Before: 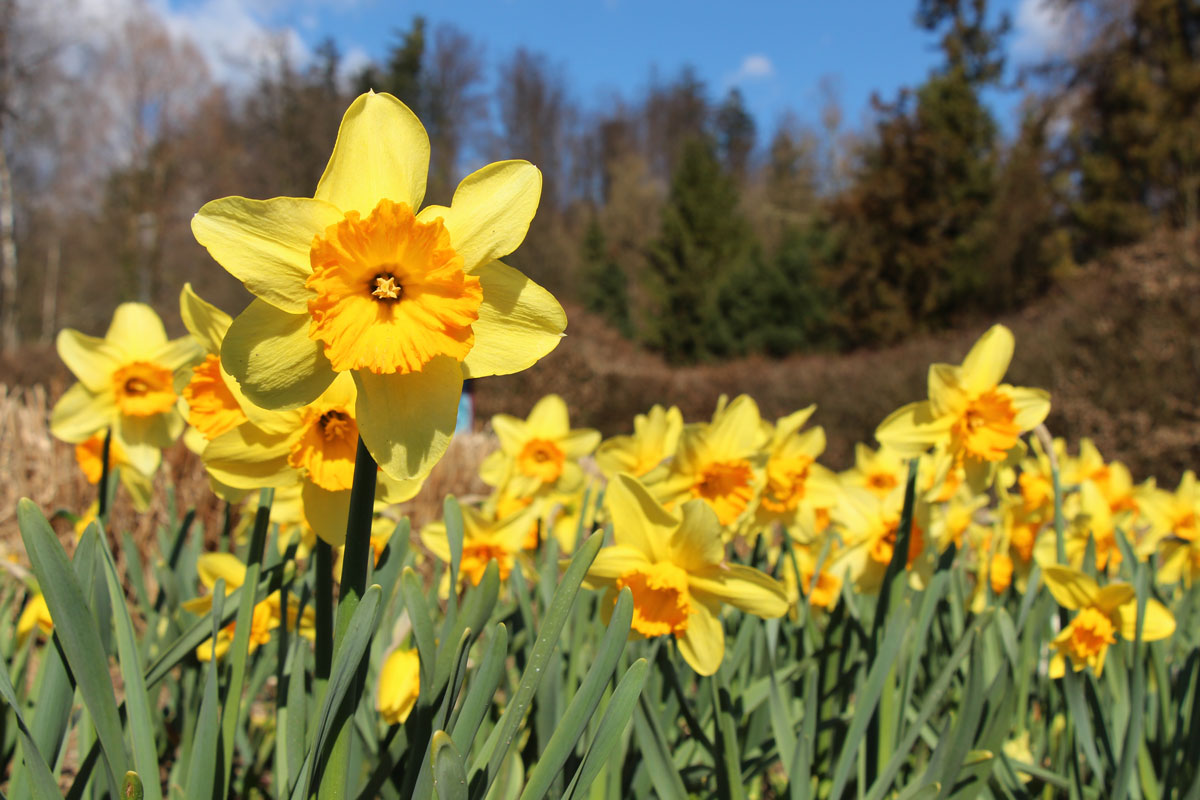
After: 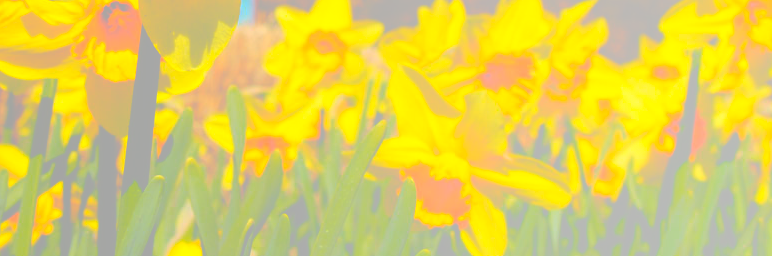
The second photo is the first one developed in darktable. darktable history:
exposure: exposure -1 EV, compensate highlight preservation false
bloom: size 70%, threshold 25%, strength 70%
white balance: red 0.986, blue 1.01
crop: left 18.091%, top 51.13%, right 17.525%, bottom 16.85%
tone curve: curves: ch0 [(0, 0) (0.003, 0.001) (0.011, 0.002) (0.025, 0.002) (0.044, 0.006) (0.069, 0.01) (0.1, 0.017) (0.136, 0.023) (0.177, 0.038) (0.224, 0.066) (0.277, 0.118) (0.335, 0.185) (0.399, 0.264) (0.468, 0.365) (0.543, 0.475) (0.623, 0.606) (0.709, 0.759) (0.801, 0.923) (0.898, 0.999) (1, 1)], preserve colors none
color zones: curves: ch0 [(0.099, 0.624) (0.257, 0.596) (0.384, 0.376) (0.529, 0.492) (0.697, 0.564) (0.768, 0.532) (0.908, 0.644)]; ch1 [(0.112, 0.564) (0.254, 0.612) (0.432, 0.676) (0.592, 0.456) (0.743, 0.684) (0.888, 0.536)]; ch2 [(0.25, 0.5) (0.469, 0.36) (0.75, 0.5)]
